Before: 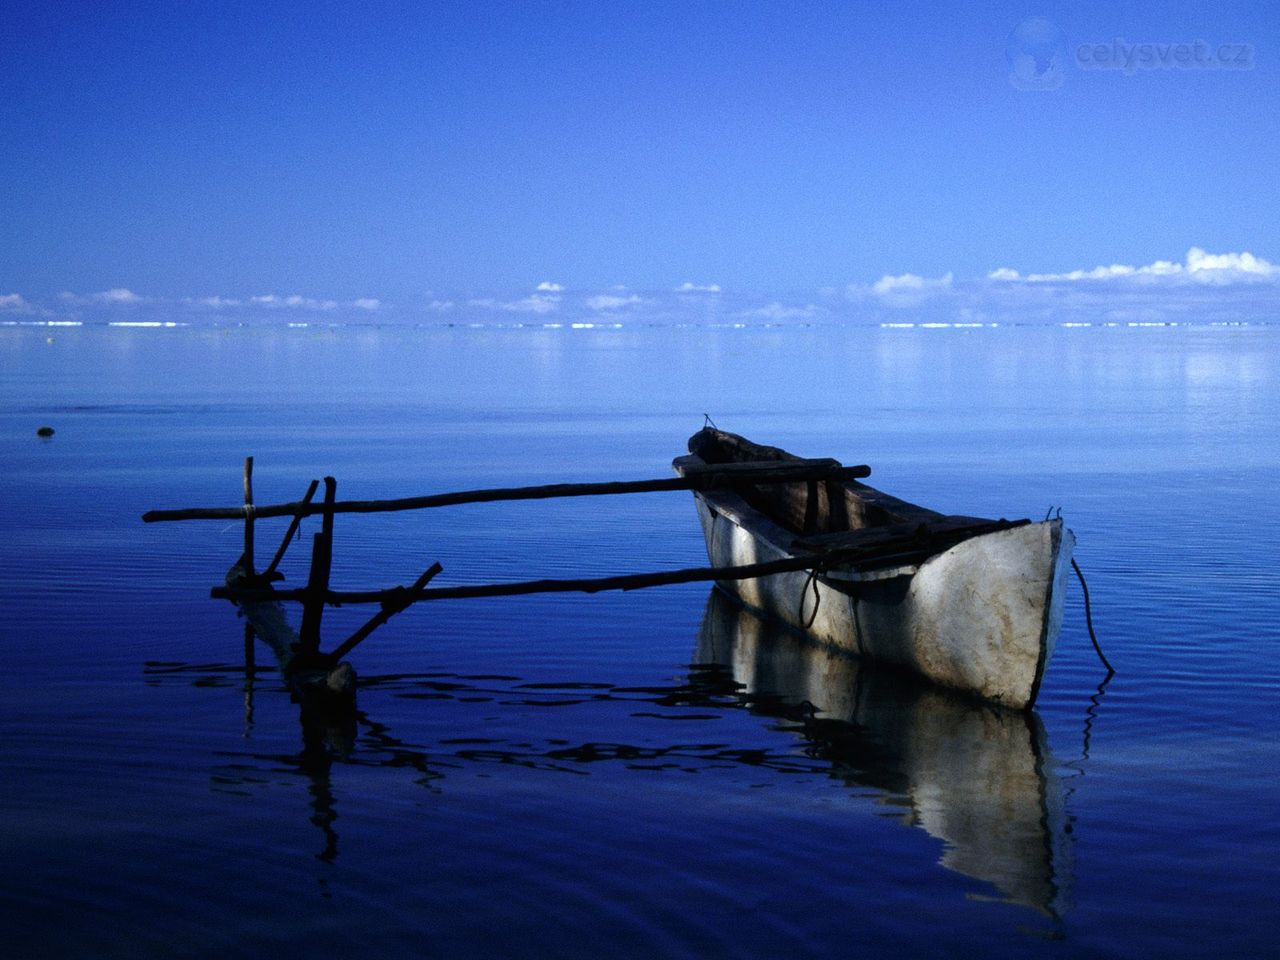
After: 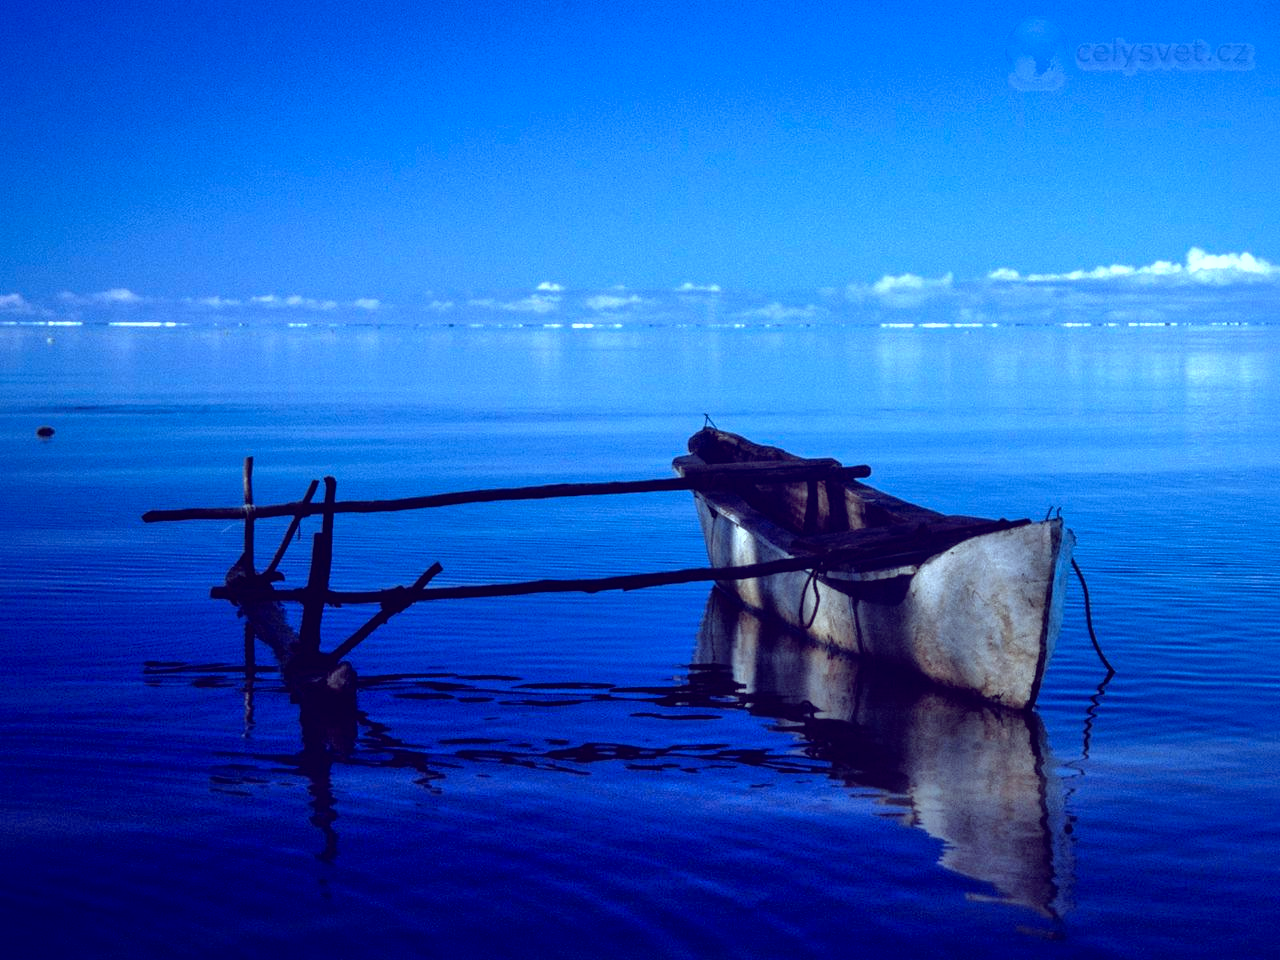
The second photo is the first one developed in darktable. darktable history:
local contrast: on, module defaults
rgb curve: mode RGB, independent channels
color correction: highlights a* -9.35, highlights b* -23.15
color balance: lift [1.001, 0.997, 0.99, 1.01], gamma [1.007, 1, 0.975, 1.025], gain [1, 1.065, 1.052, 0.935], contrast 13.25%
shadows and highlights: on, module defaults
